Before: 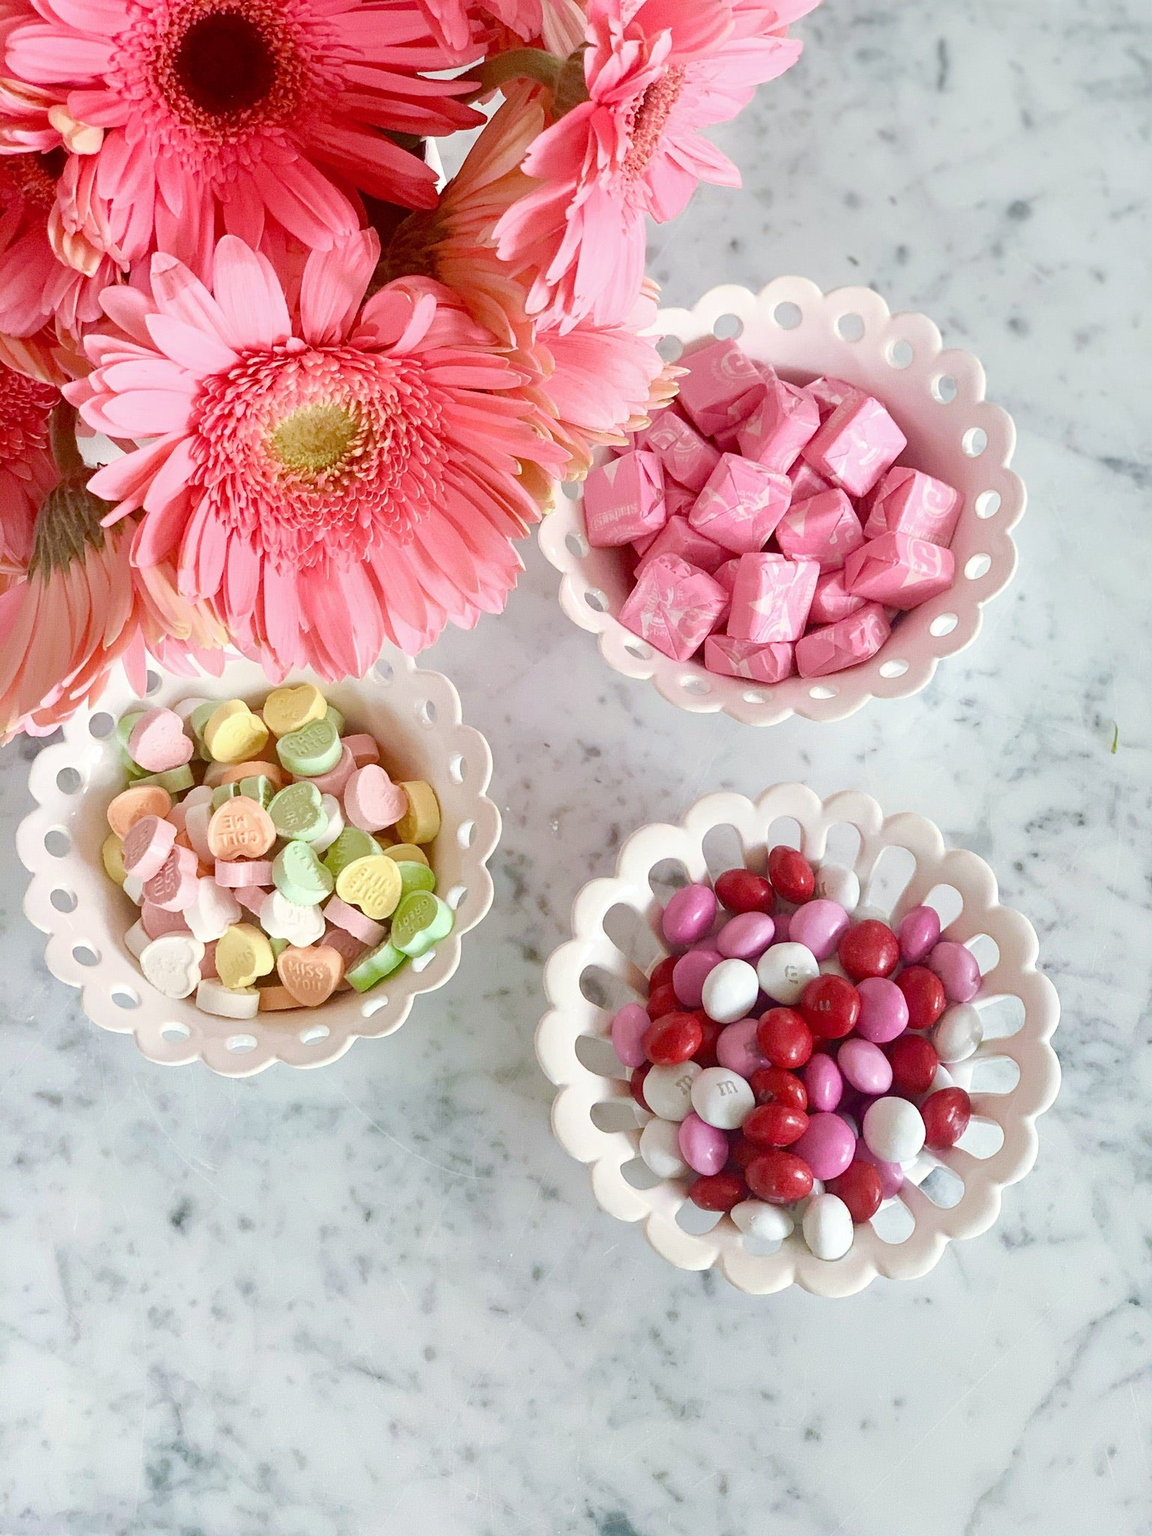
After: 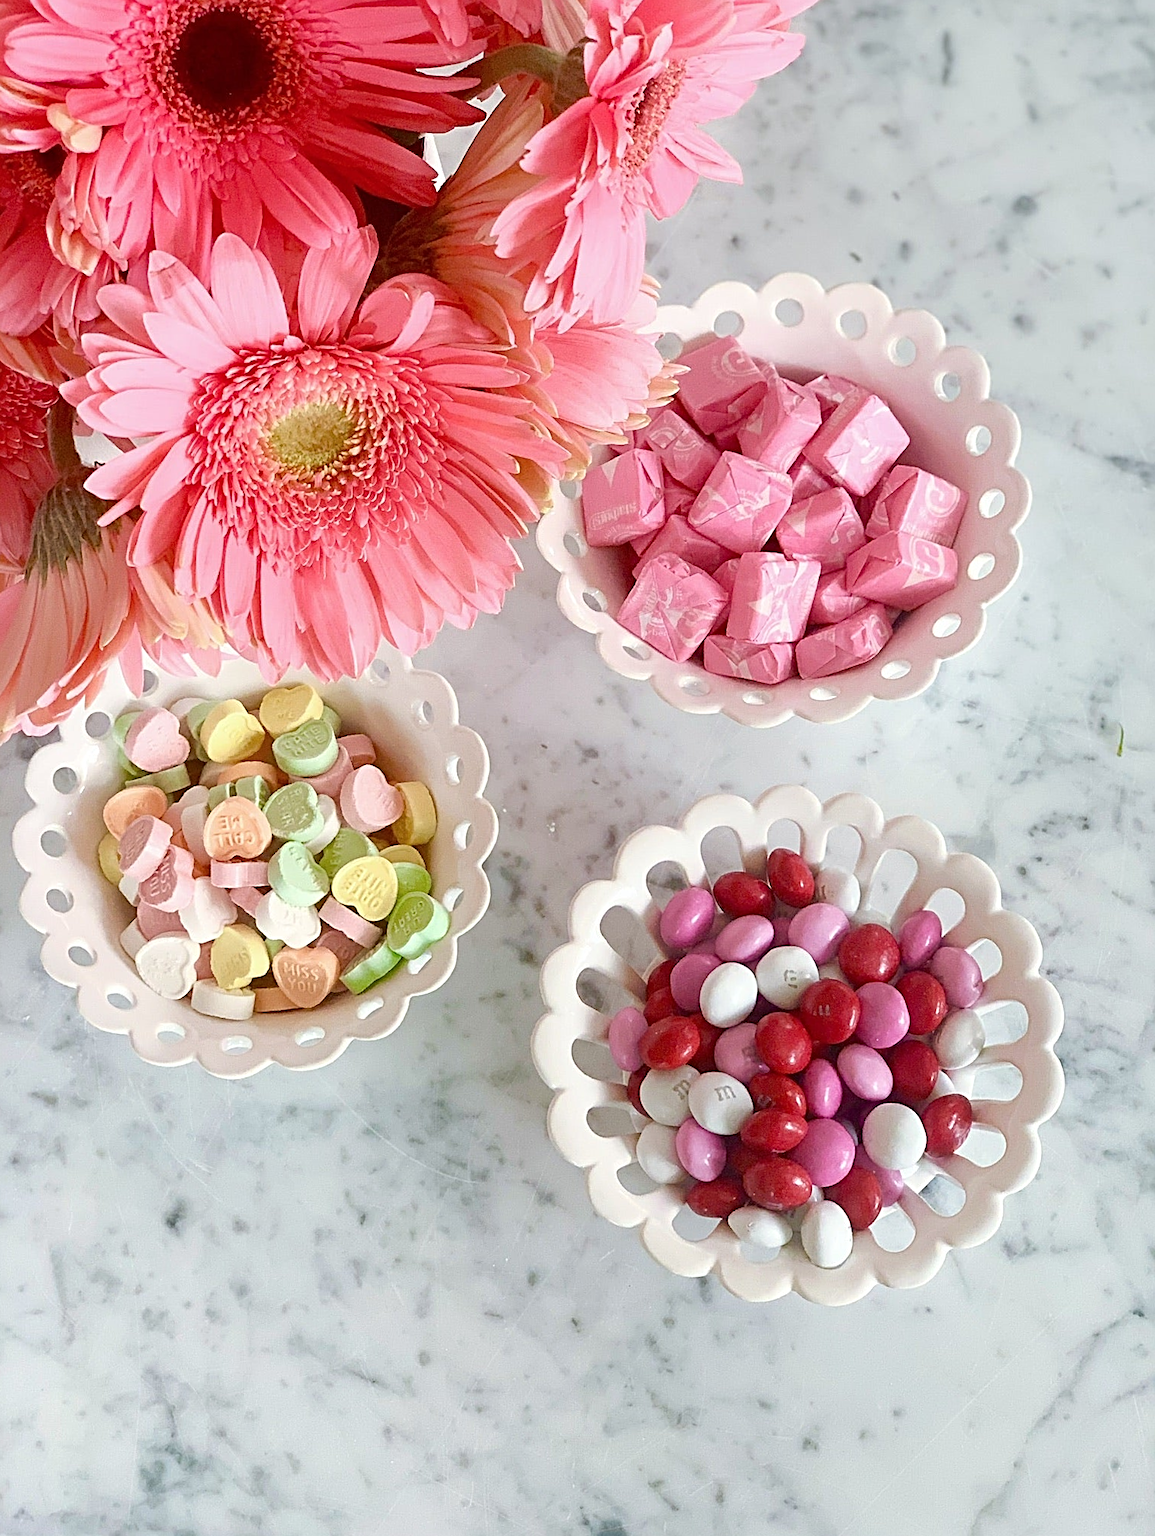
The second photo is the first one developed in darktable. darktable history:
rotate and perspective: rotation 0.192°, lens shift (horizontal) -0.015, crop left 0.005, crop right 0.996, crop top 0.006, crop bottom 0.99
sharpen: radius 3.119
